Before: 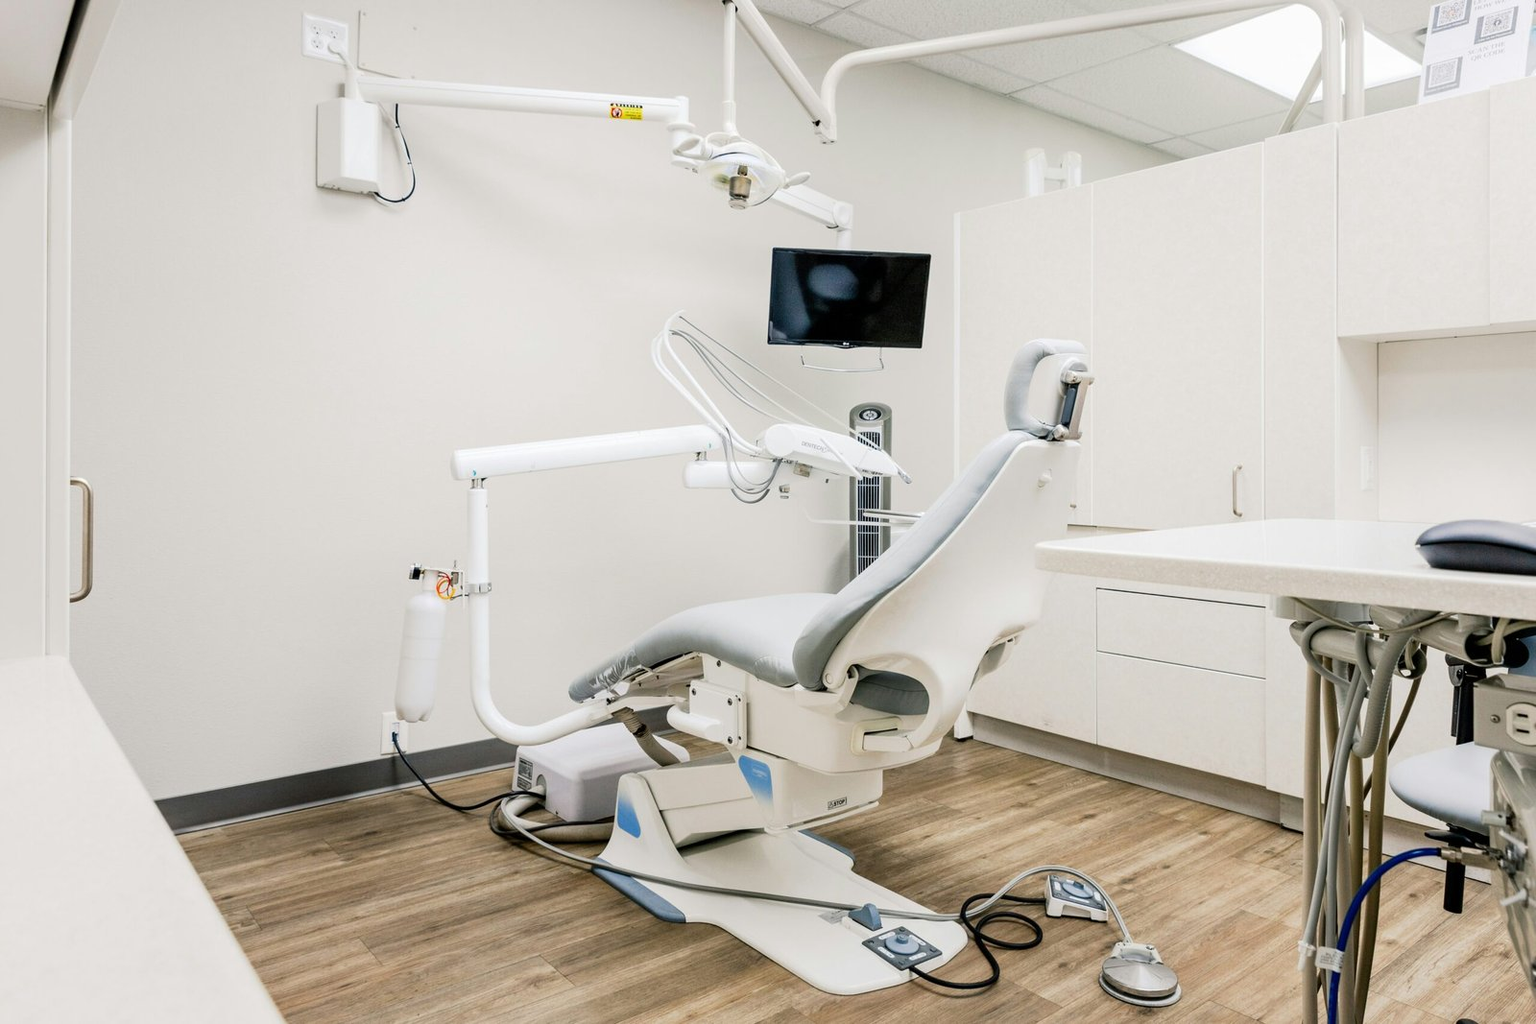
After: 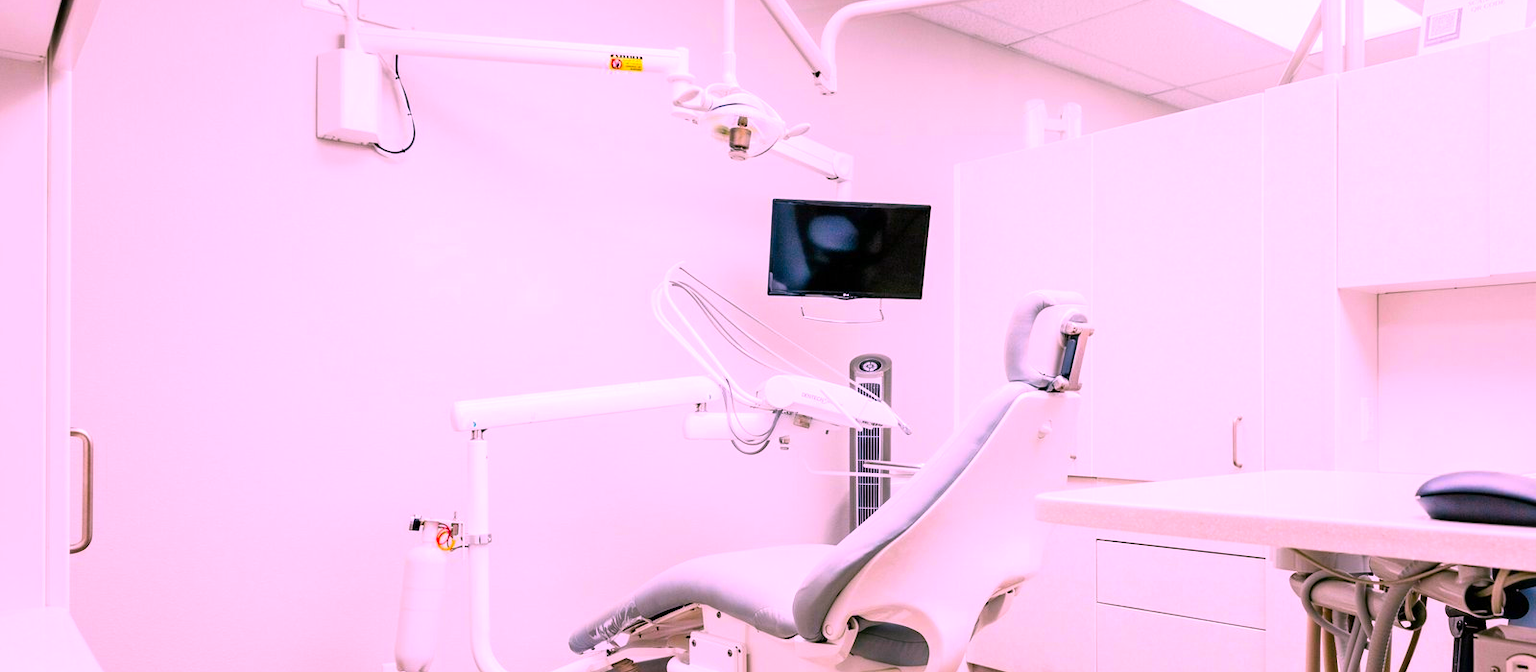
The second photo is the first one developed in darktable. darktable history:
exposure: exposure 0.217 EV, compensate highlight preservation false
color correction: highlights a* 19.5, highlights b* -11.53, saturation 1.69
crop and rotate: top 4.848%, bottom 29.503%
